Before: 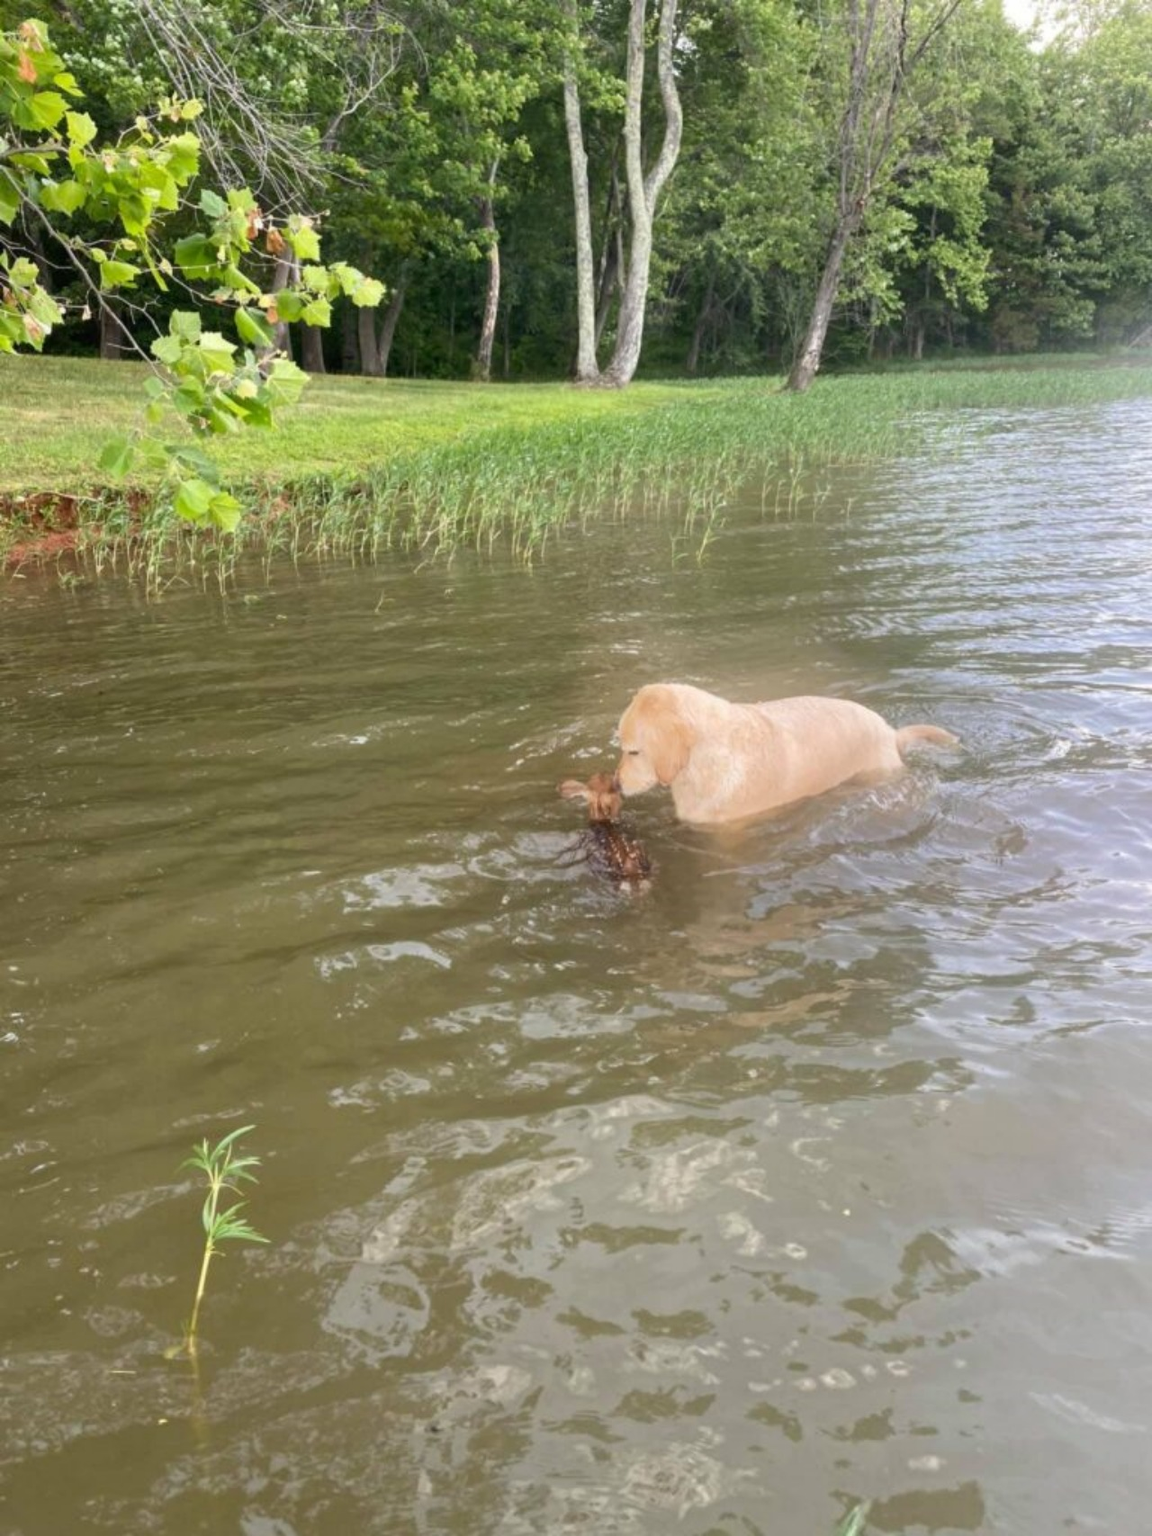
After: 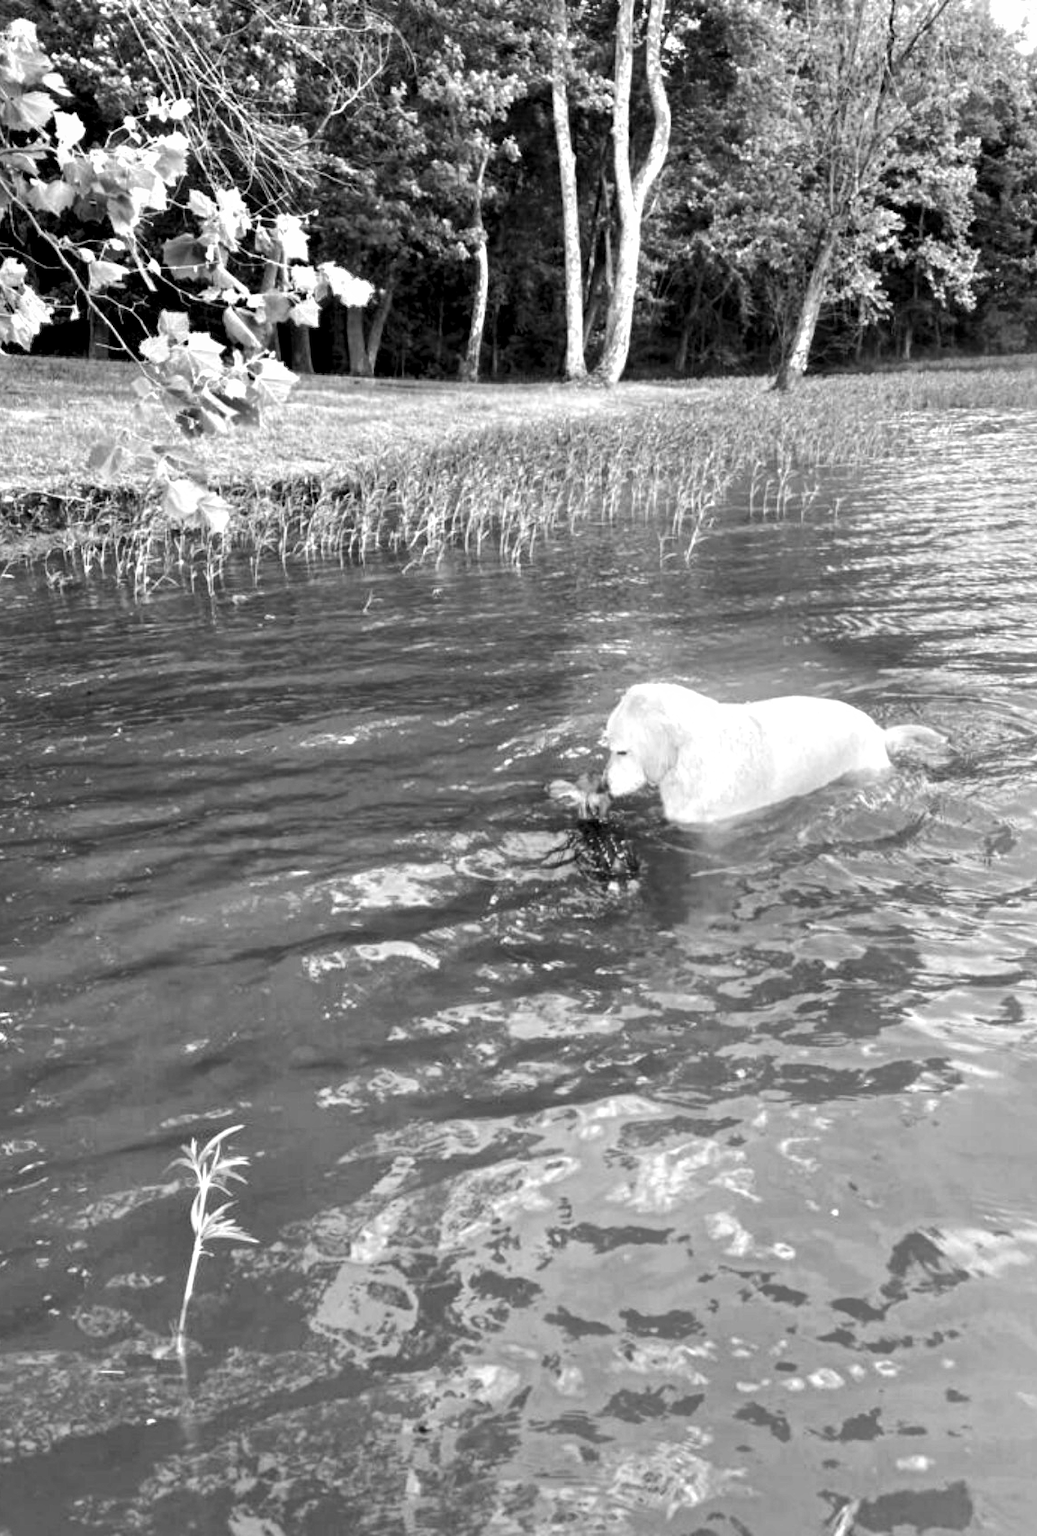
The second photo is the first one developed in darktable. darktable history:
exposure: black level correction 0.012, compensate highlight preservation false
white balance: red 1.467, blue 0.684
shadows and highlights: on, module defaults
contrast brightness saturation: contrast 0.21, brightness -0.11, saturation 0.21
monochrome: a 32, b 64, size 2.3
crop and rotate: left 1.088%, right 8.807%
contrast equalizer: y [[0.601, 0.6, 0.598, 0.598, 0.6, 0.601], [0.5 ×6], [0.5 ×6], [0 ×6], [0 ×6]]
